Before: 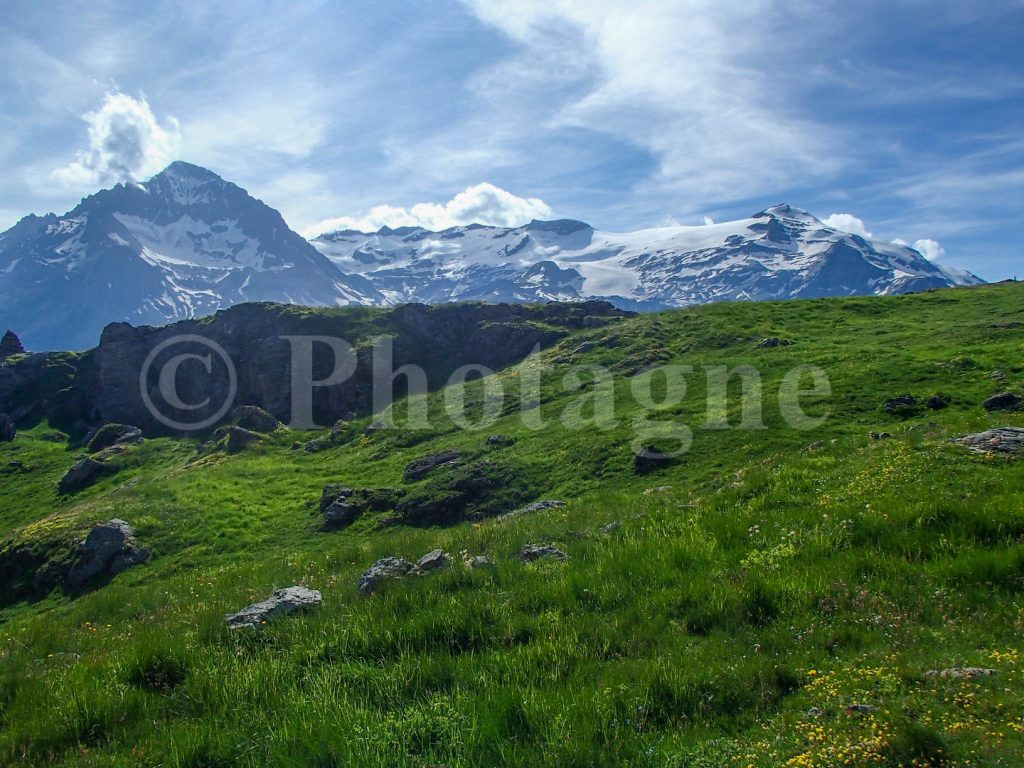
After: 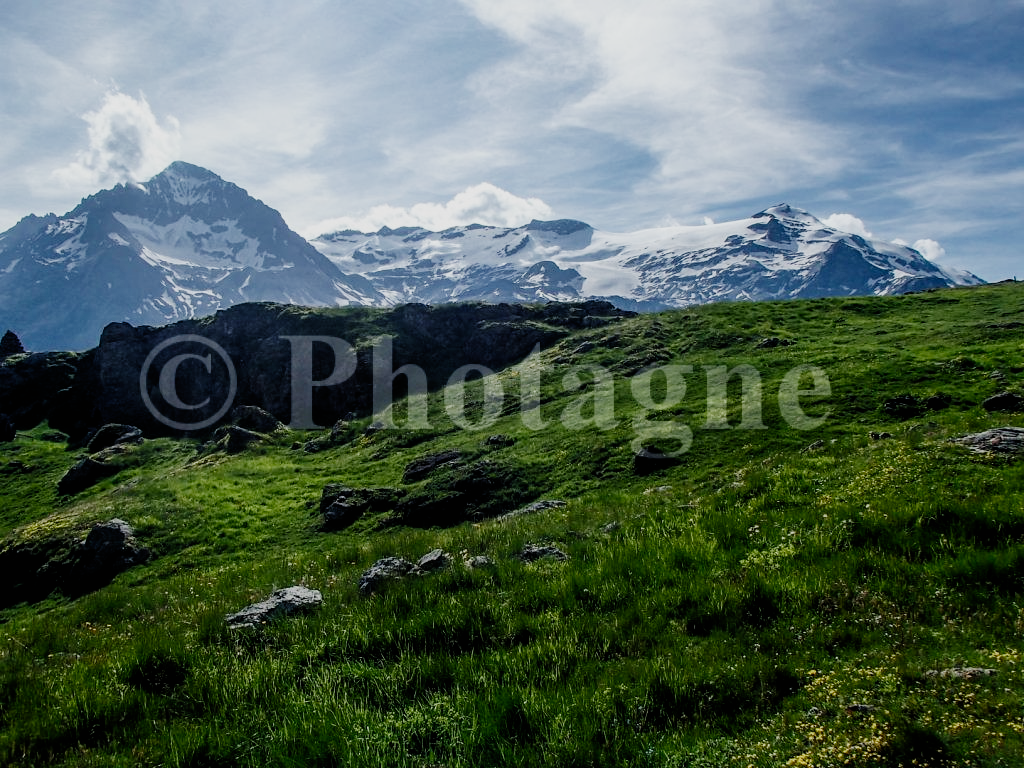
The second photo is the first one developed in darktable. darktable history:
filmic rgb: black relative exposure -5.11 EV, white relative exposure 3.95 EV, hardness 2.88, contrast 1.385, highlights saturation mix -18.98%, preserve chrominance no, color science v4 (2020)
